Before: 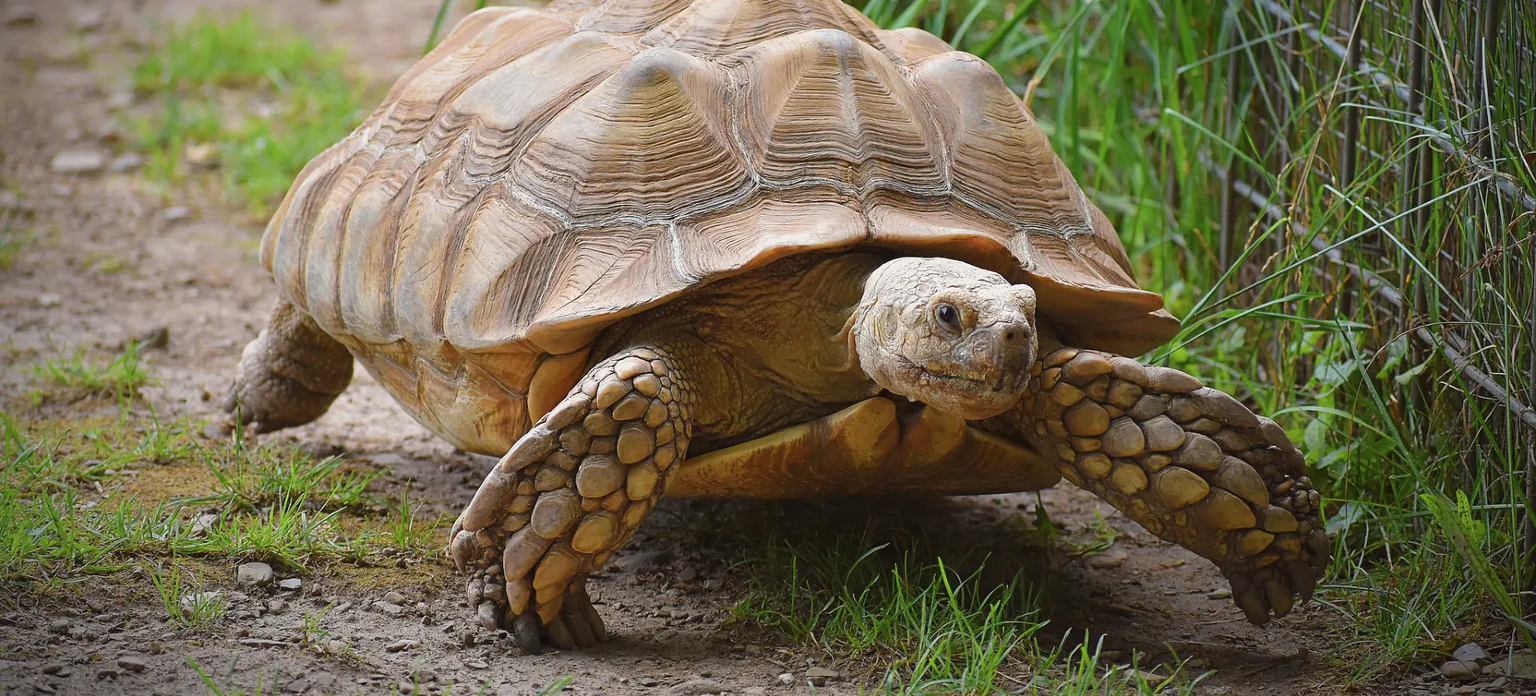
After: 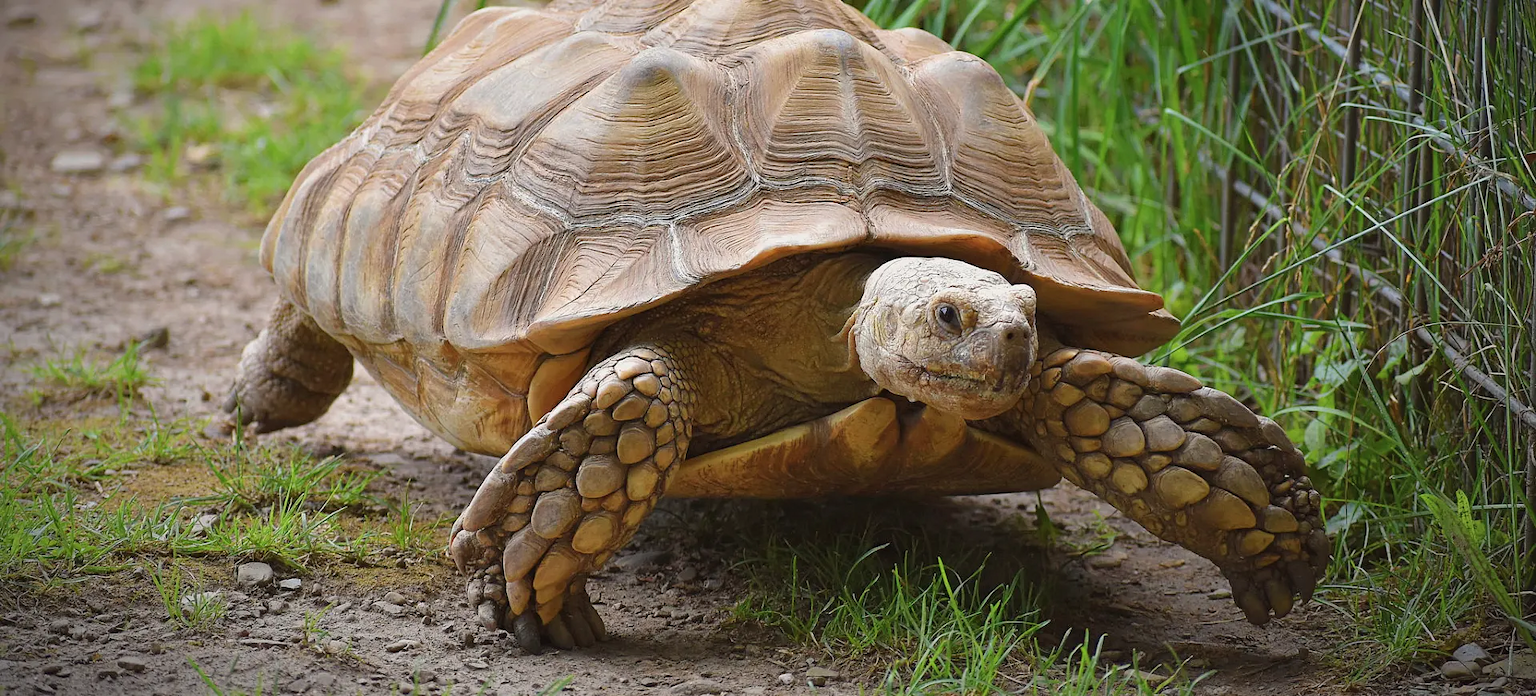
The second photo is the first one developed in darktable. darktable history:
shadows and highlights: radius 127.27, shadows 30.39, highlights -30.69, low approximation 0.01, soften with gaussian
